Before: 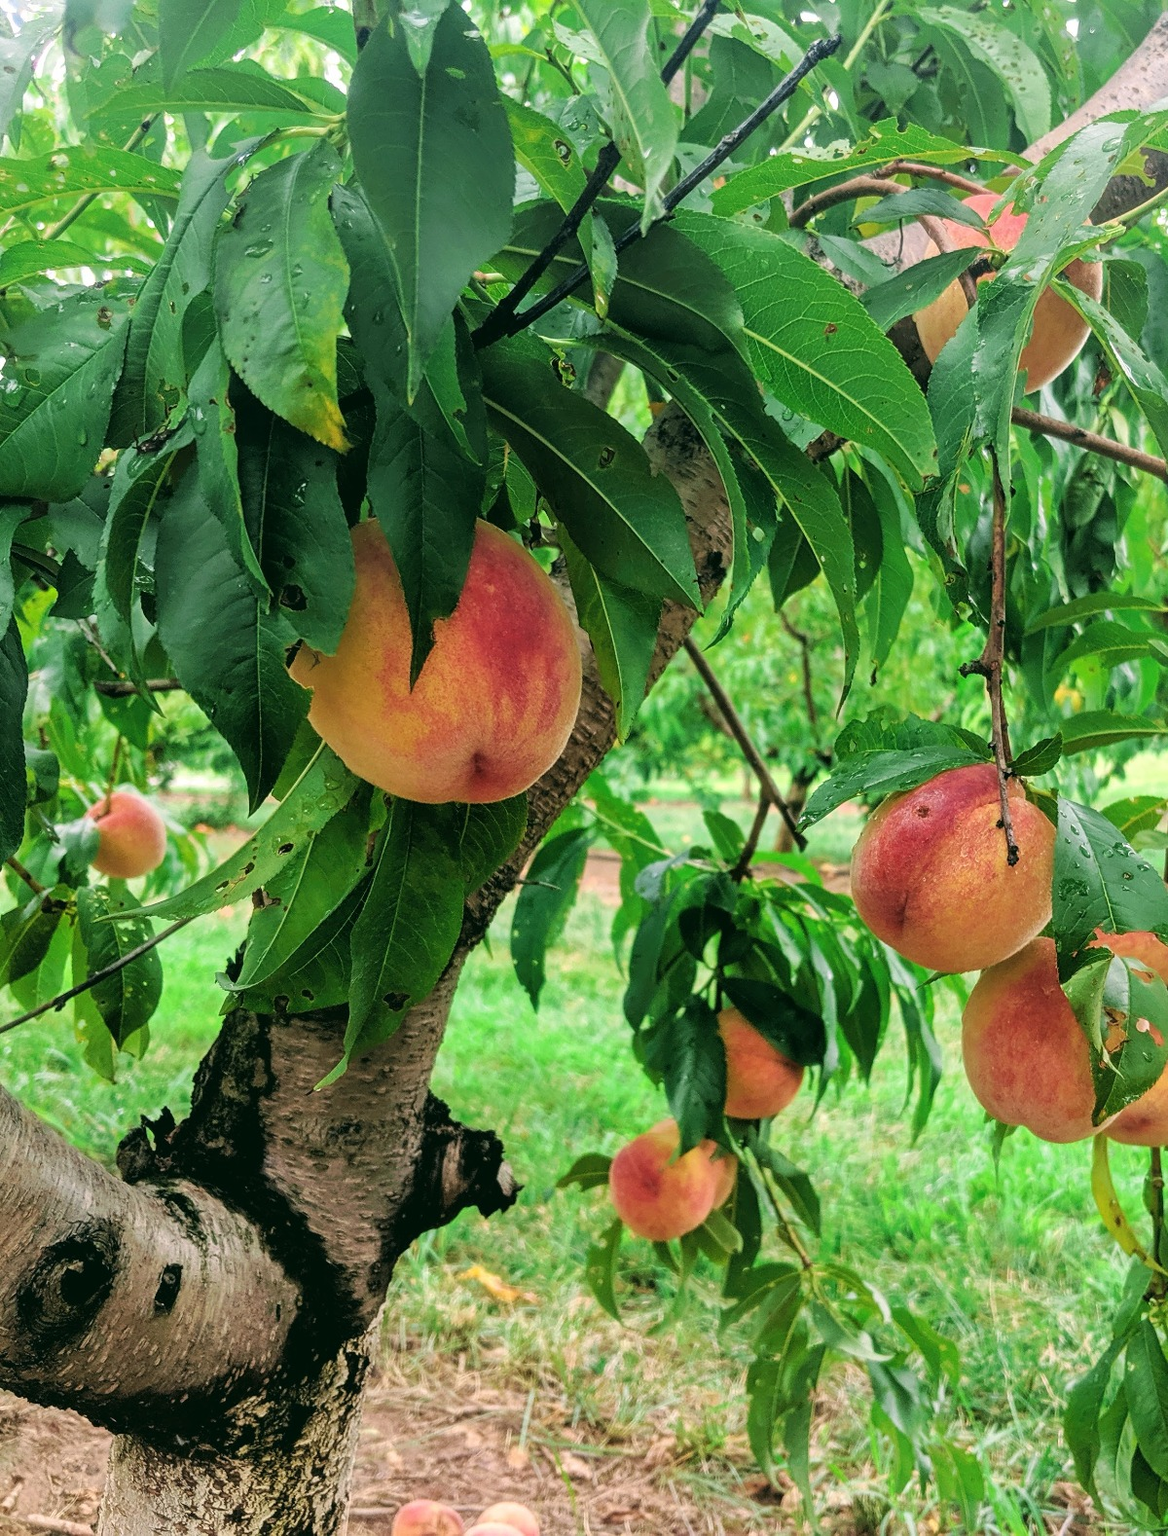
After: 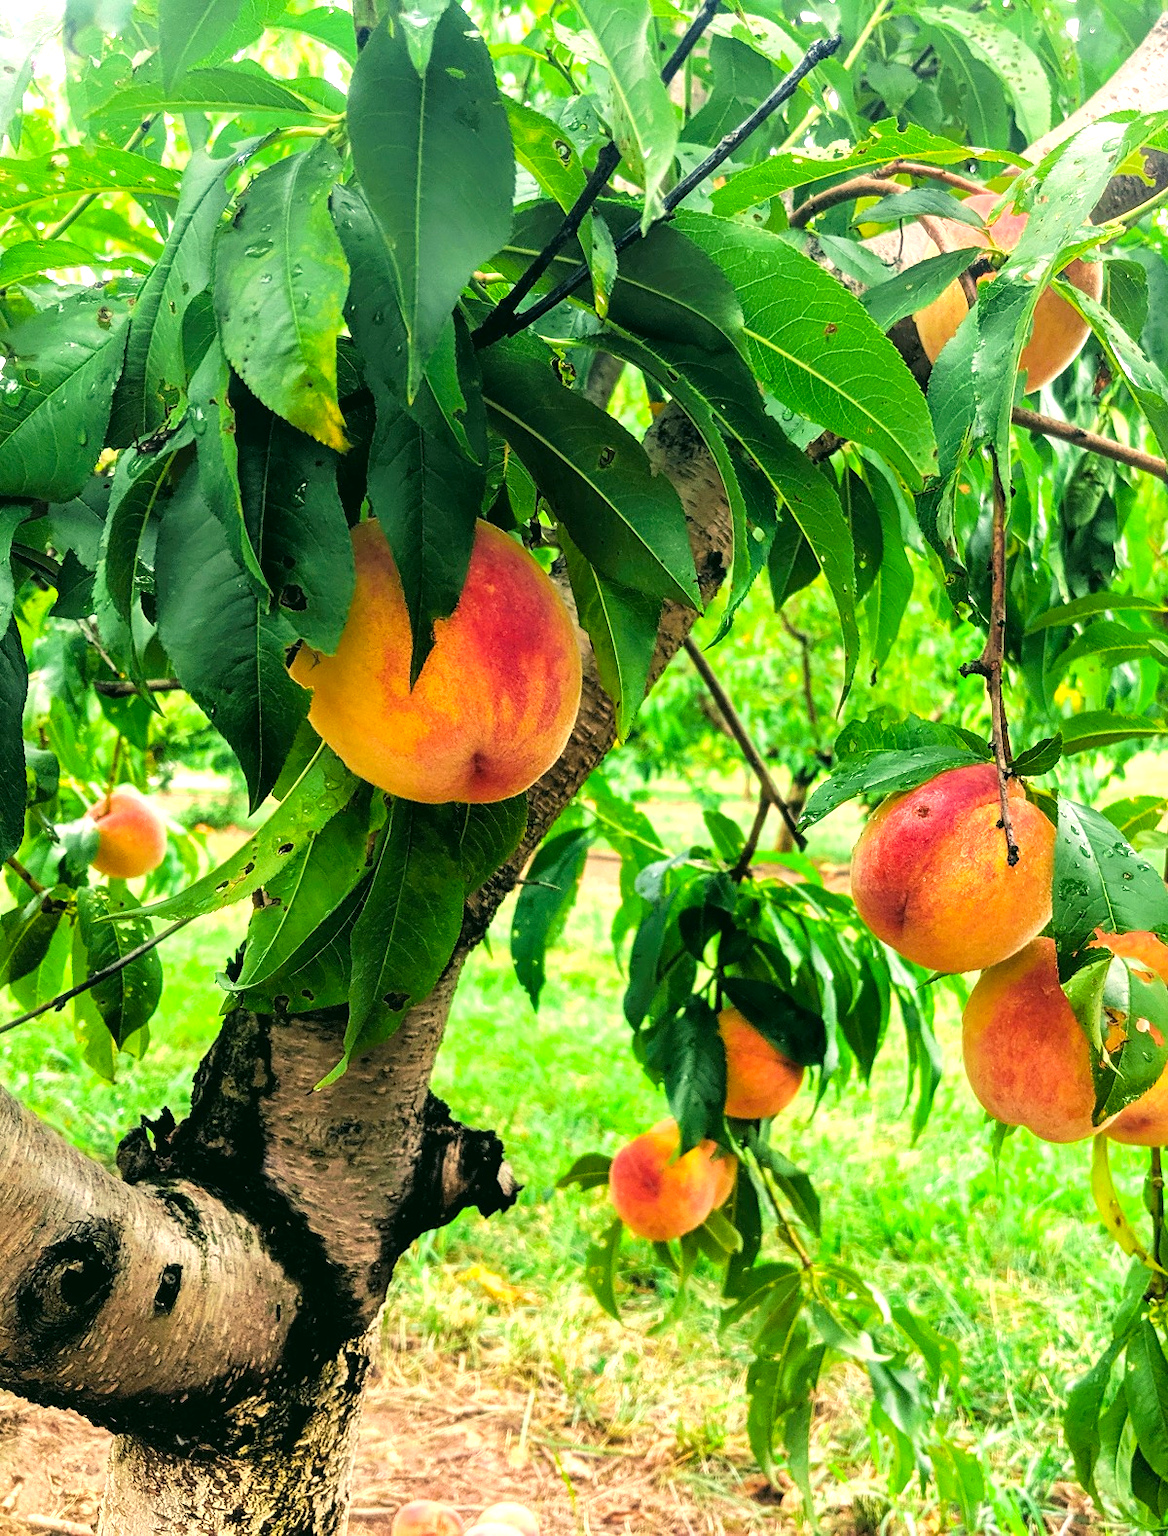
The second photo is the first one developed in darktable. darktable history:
exposure: black level correction 0.001, exposure 0.499 EV, compensate highlight preservation false
color balance rgb: shadows lift › chroma 3.212%, shadows lift › hue 280.78°, highlights gain › chroma 3.077%, highlights gain › hue 77.24°, perceptual saturation grading › global saturation 14.802%, global vibrance 20%
tone equalizer: -8 EV -0.434 EV, -7 EV -0.396 EV, -6 EV -0.362 EV, -5 EV -0.205 EV, -3 EV 0.204 EV, -2 EV 0.357 EV, -1 EV 0.383 EV, +0 EV 0.408 EV, smoothing diameter 2.03%, edges refinement/feathering 15.34, mask exposure compensation -1.57 EV, filter diffusion 5
